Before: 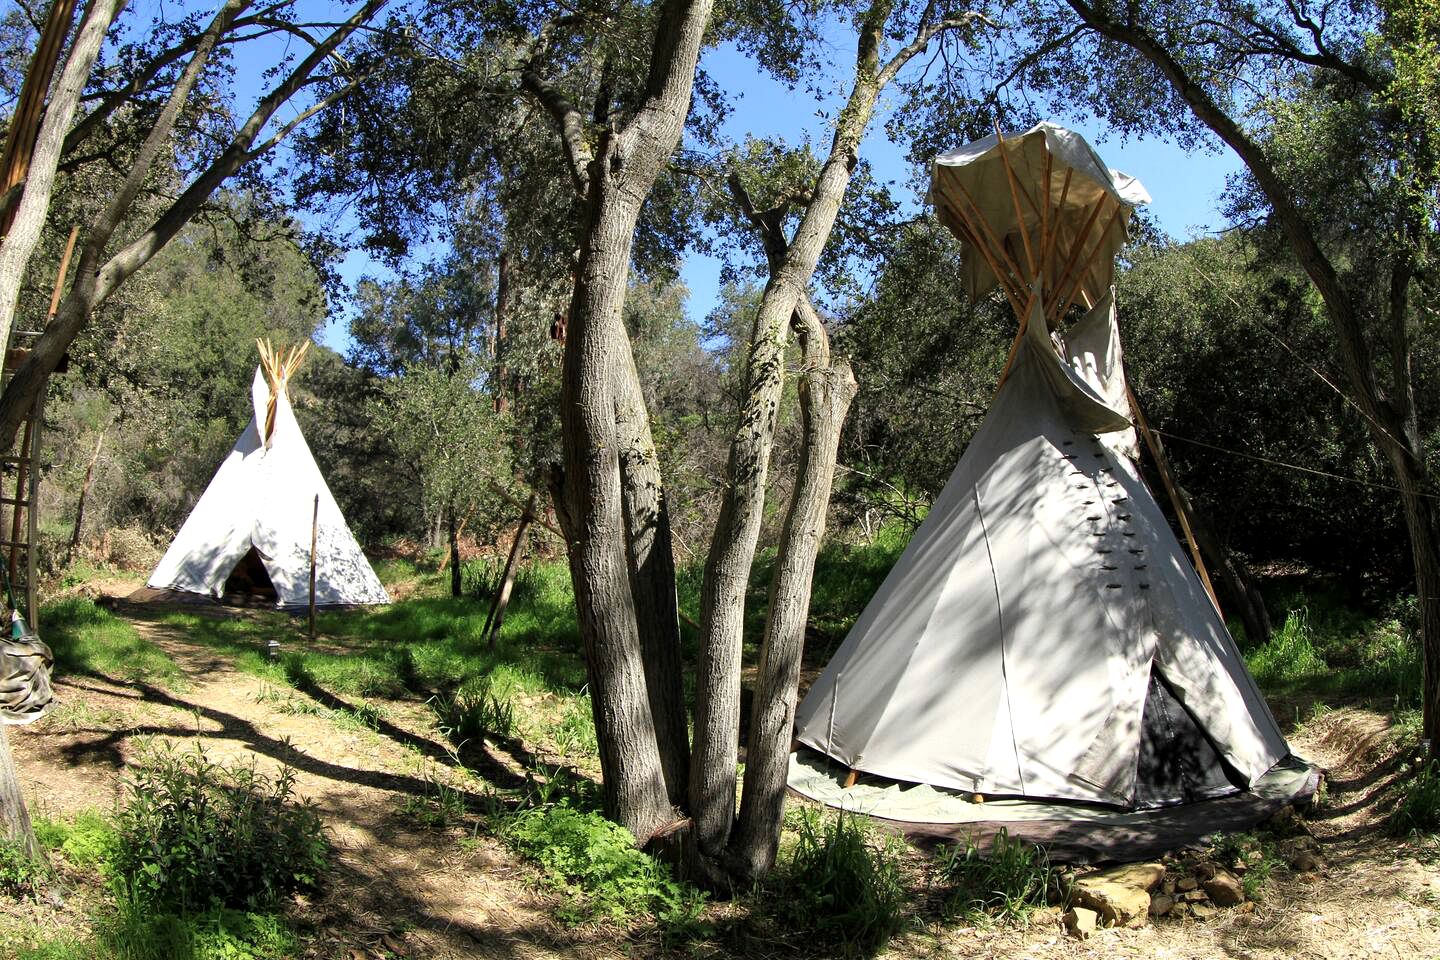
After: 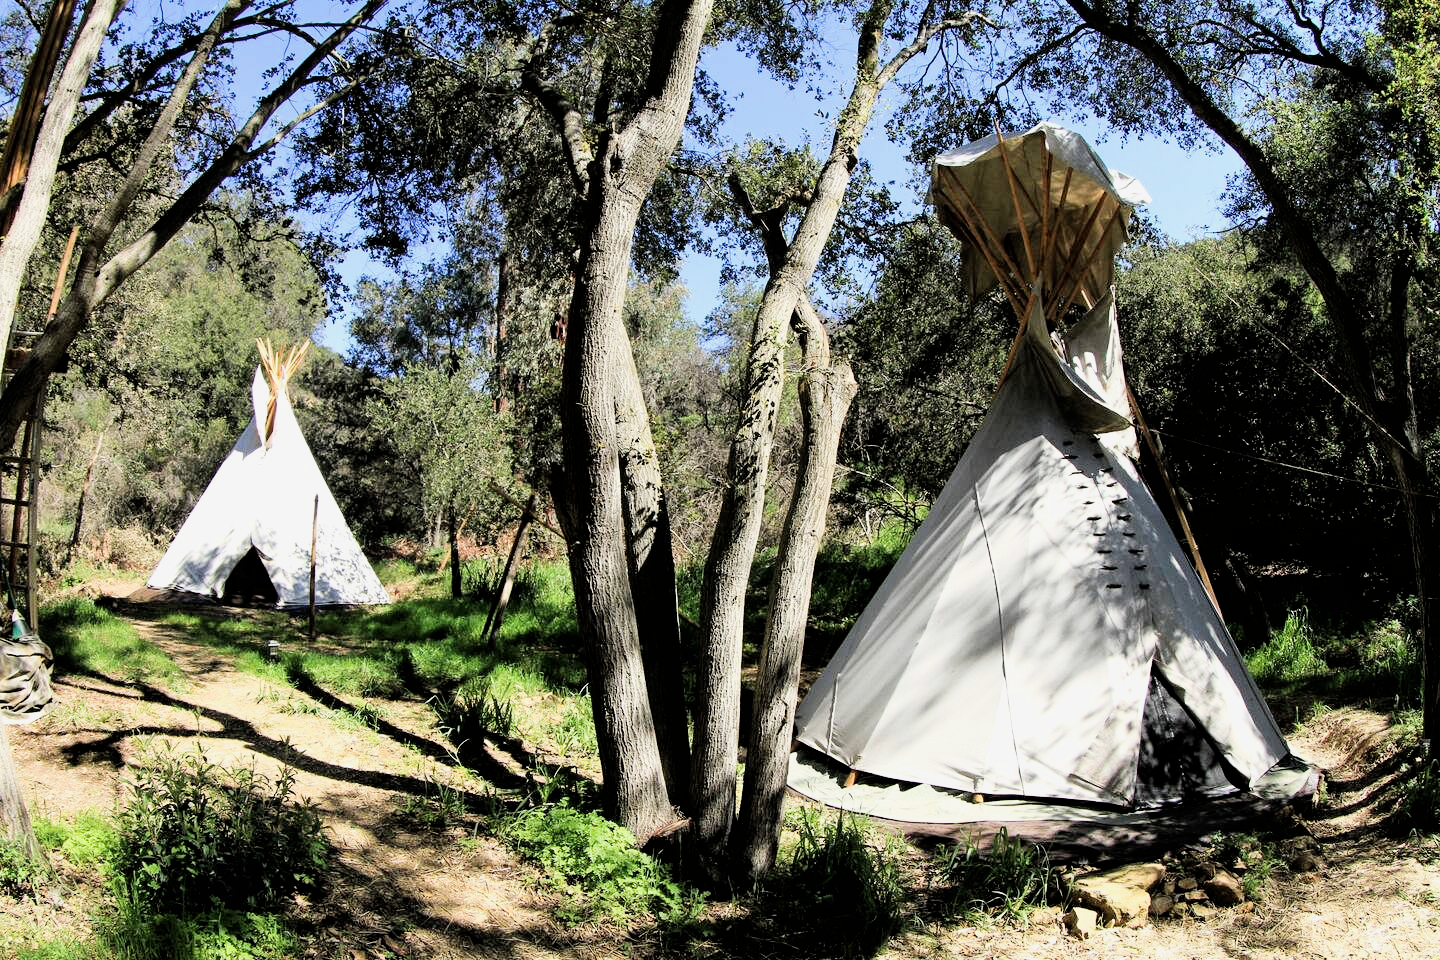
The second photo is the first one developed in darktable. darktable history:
exposure: exposure 0.647 EV, compensate highlight preservation false
filmic rgb: black relative exposure -5.04 EV, white relative exposure 3.96 EV, hardness 2.88, contrast 1.298, highlights saturation mix -11.24%, iterations of high-quality reconstruction 10
